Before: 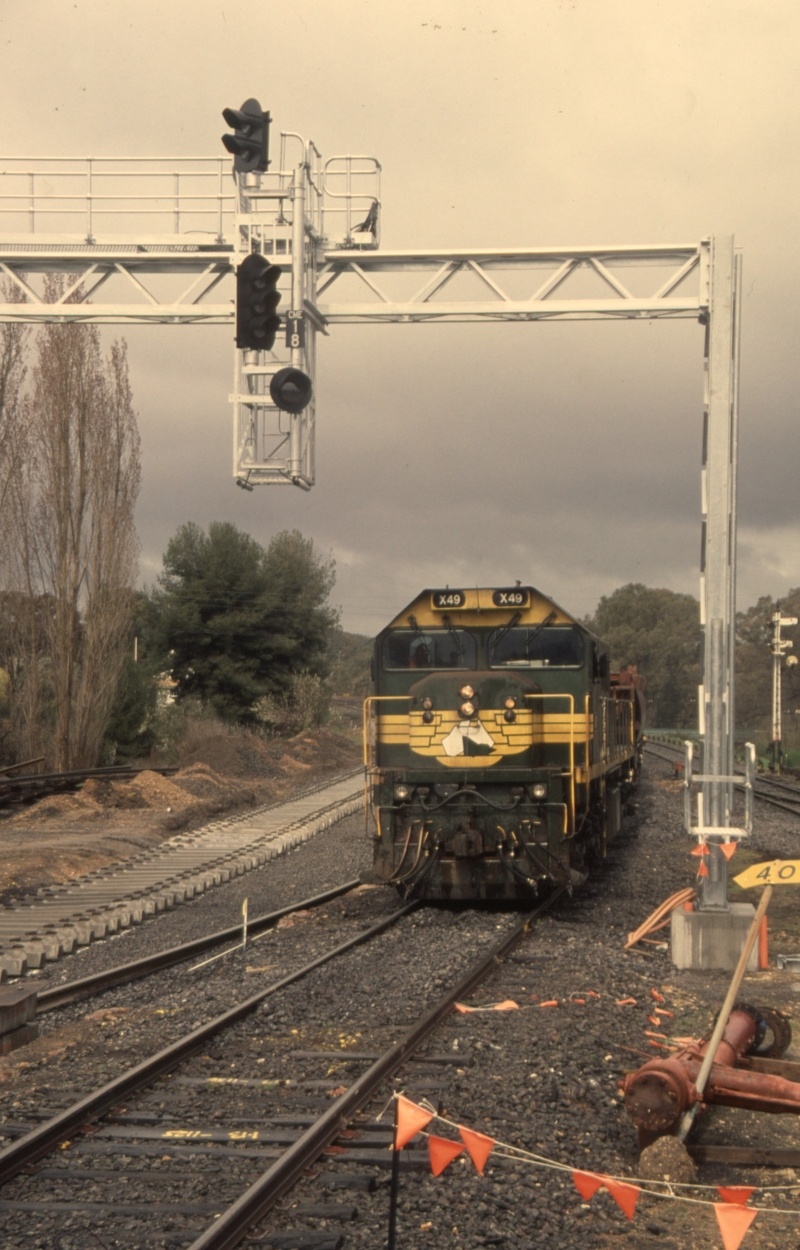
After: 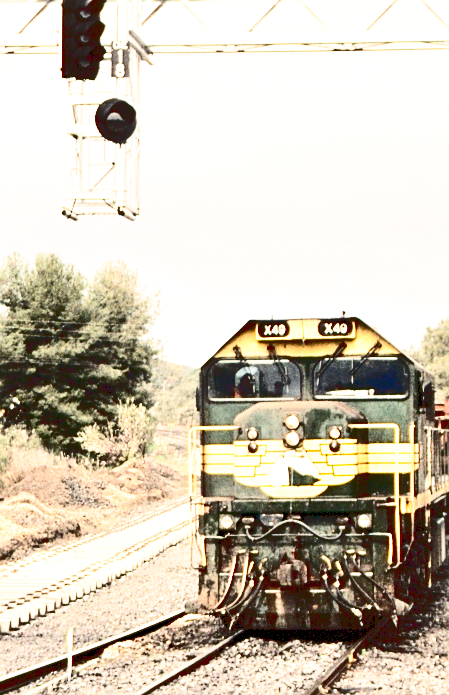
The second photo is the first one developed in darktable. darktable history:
color correction: highlights a* 0.059, highlights b* -0.809
exposure: black level correction 0, exposure 1.17 EV, compensate highlight preservation false
crop and rotate: left 21.998%, top 21.64%, right 21.79%, bottom 22.69%
sharpen: amount 0.484
base curve: curves: ch0 [(0, 0) (0.012, 0.01) (0.073, 0.168) (0.31, 0.711) (0.645, 0.957) (1, 1)], preserve colors none
contrast equalizer: y [[0.6 ×6], [0.55 ×6], [0 ×6], [0 ×6], [0 ×6]]
tone curve: curves: ch0 [(0, 0) (0.003, 0.117) (0.011, 0.118) (0.025, 0.123) (0.044, 0.13) (0.069, 0.137) (0.1, 0.149) (0.136, 0.157) (0.177, 0.184) (0.224, 0.217) (0.277, 0.257) (0.335, 0.324) (0.399, 0.406) (0.468, 0.511) (0.543, 0.609) (0.623, 0.712) (0.709, 0.8) (0.801, 0.877) (0.898, 0.938) (1, 1)], color space Lab, linked channels, preserve colors none
contrast brightness saturation: contrast 0.276
